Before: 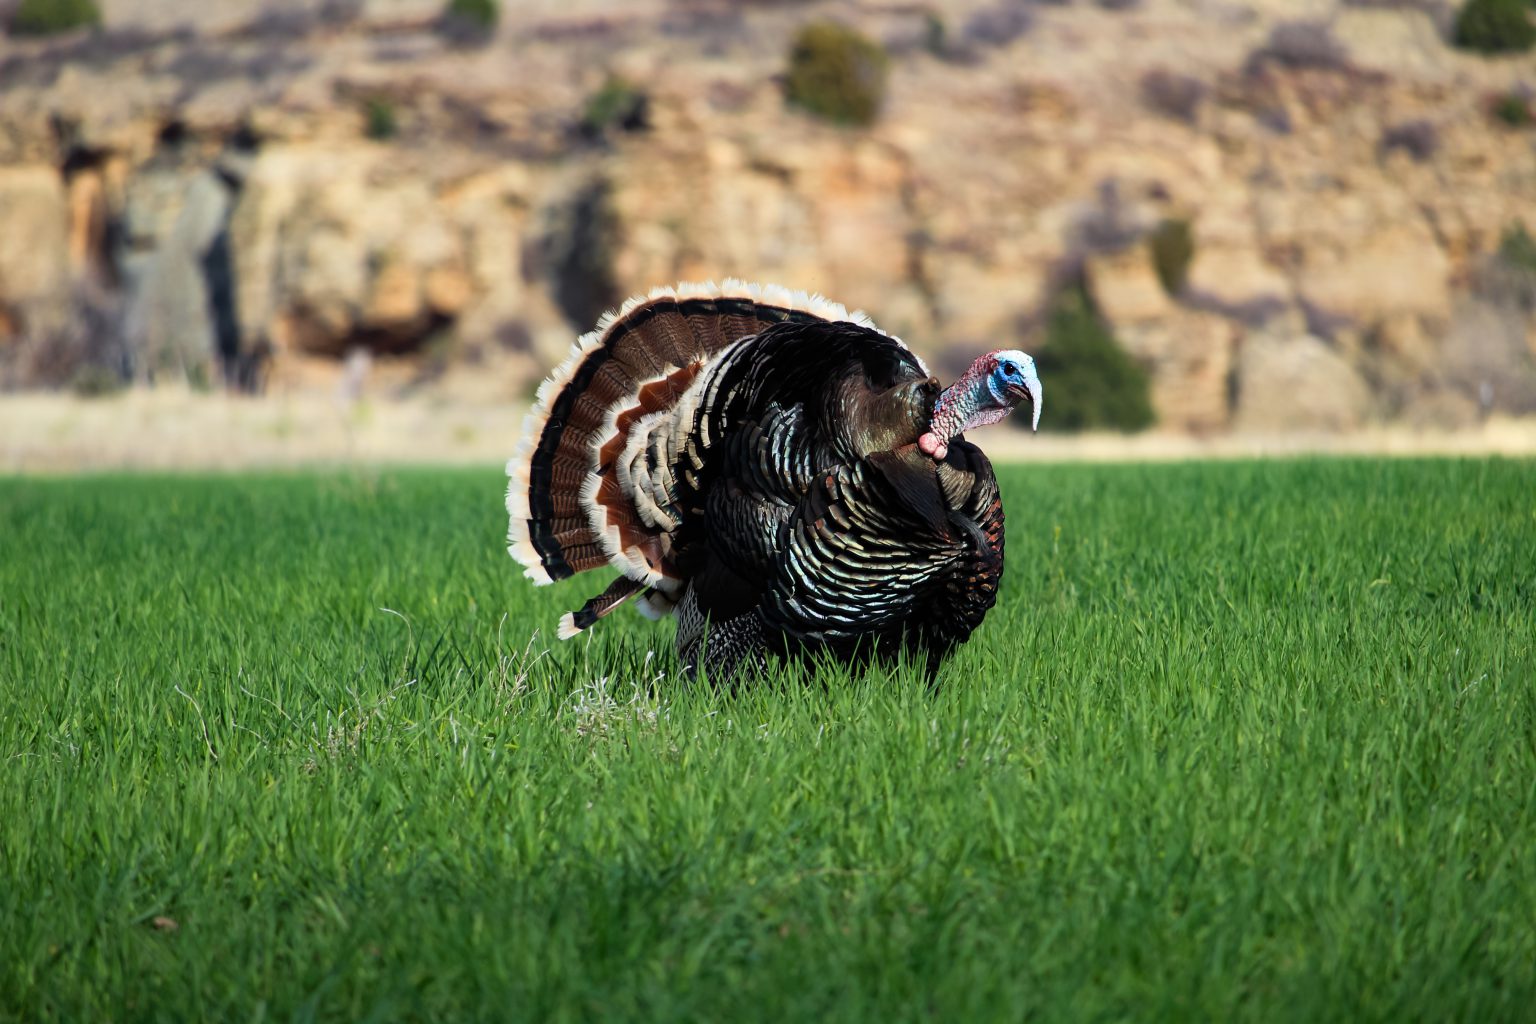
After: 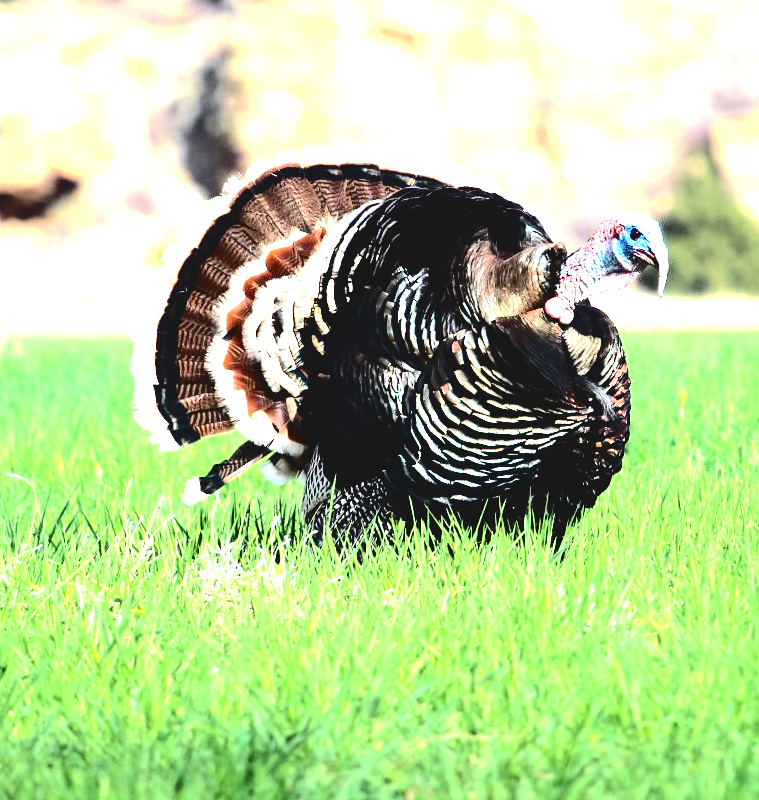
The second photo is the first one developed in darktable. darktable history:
tone curve: curves: ch0 [(0, 0) (0.003, 0.084) (0.011, 0.084) (0.025, 0.084) (0.044, 0.084) (0.069, 0.085) (0.1, 0.09) (0.136, 0.1) (0.177, 0.119) (0.224, 0.144) (0.277, 0.205) (0.335, 0.298) (0.399, 0.417) (0.468, 0.525) (0.543, 0.631) (0.623, 0.72) (0.709, 0.8) (0.801, 0.867) (0.898, 0.934) (1, 1)], color space Lab, independent channels, preserve colors none
crop and rotate: angle 0.016°, left 24.409%, top 13.224%, right 26.172%, bottom 8.591%
tone equalizer: -8 EV -0.771 EV, -7 EV -0.728 EV, -6 EV -0.565 EV, -5 EV -0.372 EV, -3 EV 0.366 EV, -2 EV 0.6 EV, -1 EV 0.688 EV, +0 EV 0.749 EV, edges refinement/feathering 500, mask exposure compensation -1.57 EV, preserve details no
exposure: black level correction 0, exposure 1.925 EV
